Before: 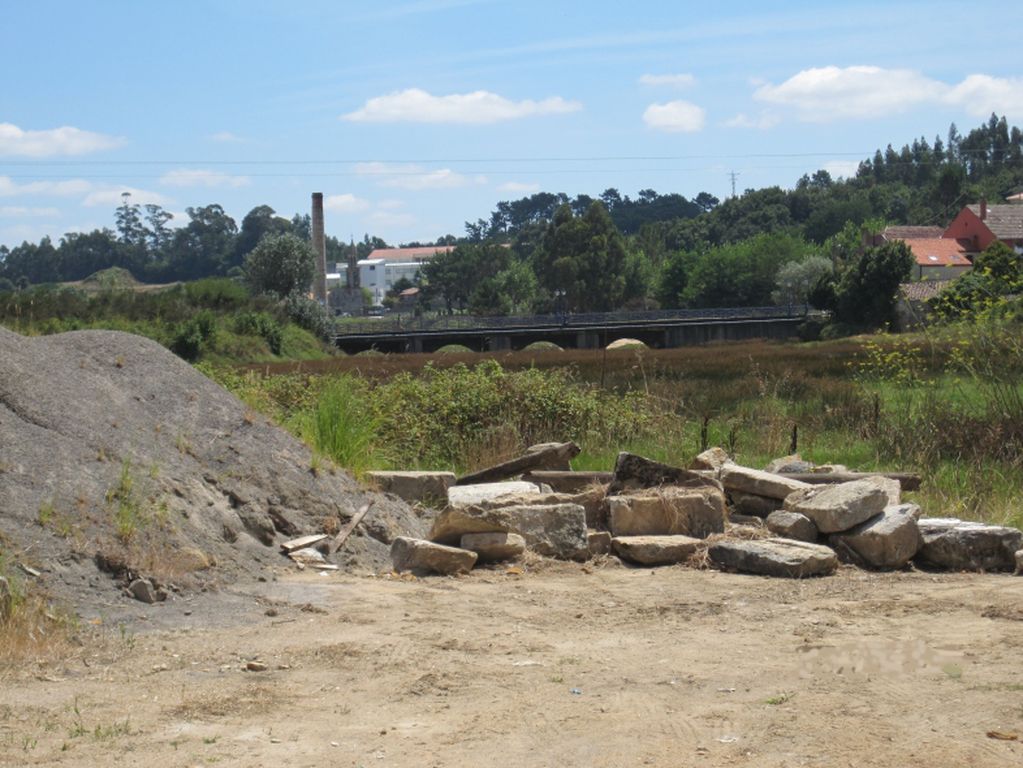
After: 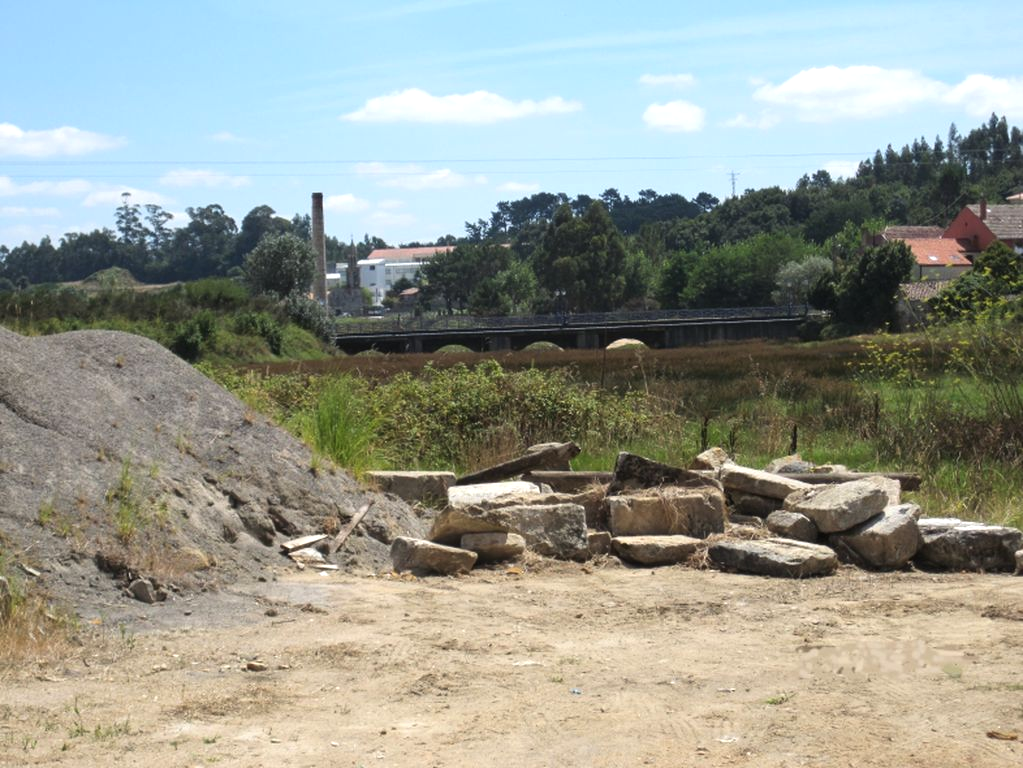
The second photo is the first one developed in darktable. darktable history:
tone equalizer: -8 EV -0.457 EV, -7 EV -0.381 EV, -6 EV -0.357 EV, -5 EV -0.19 EV, -3 EV 0.199 EV, -2 EV 0.363 EV, -1 EV 0.382 EV, +0 EV 0.419 EV, edges refinement/feathering 500, mask exposure compensation -1.57 EV, preserve details no
